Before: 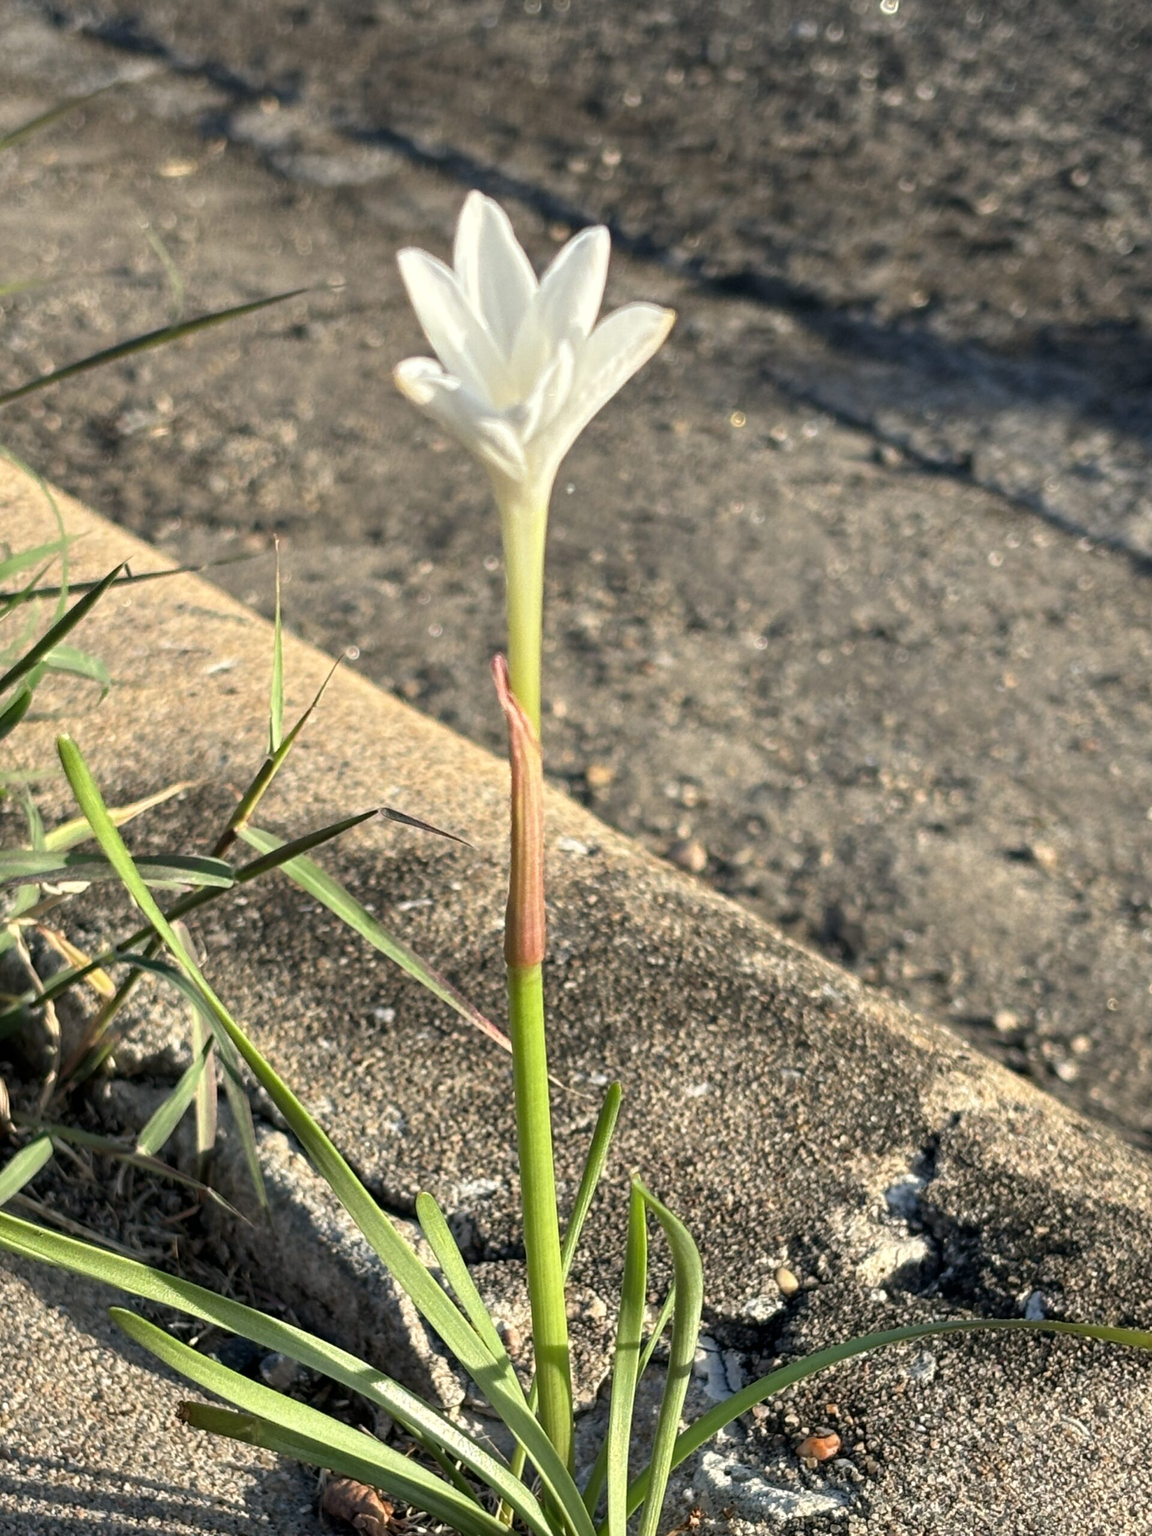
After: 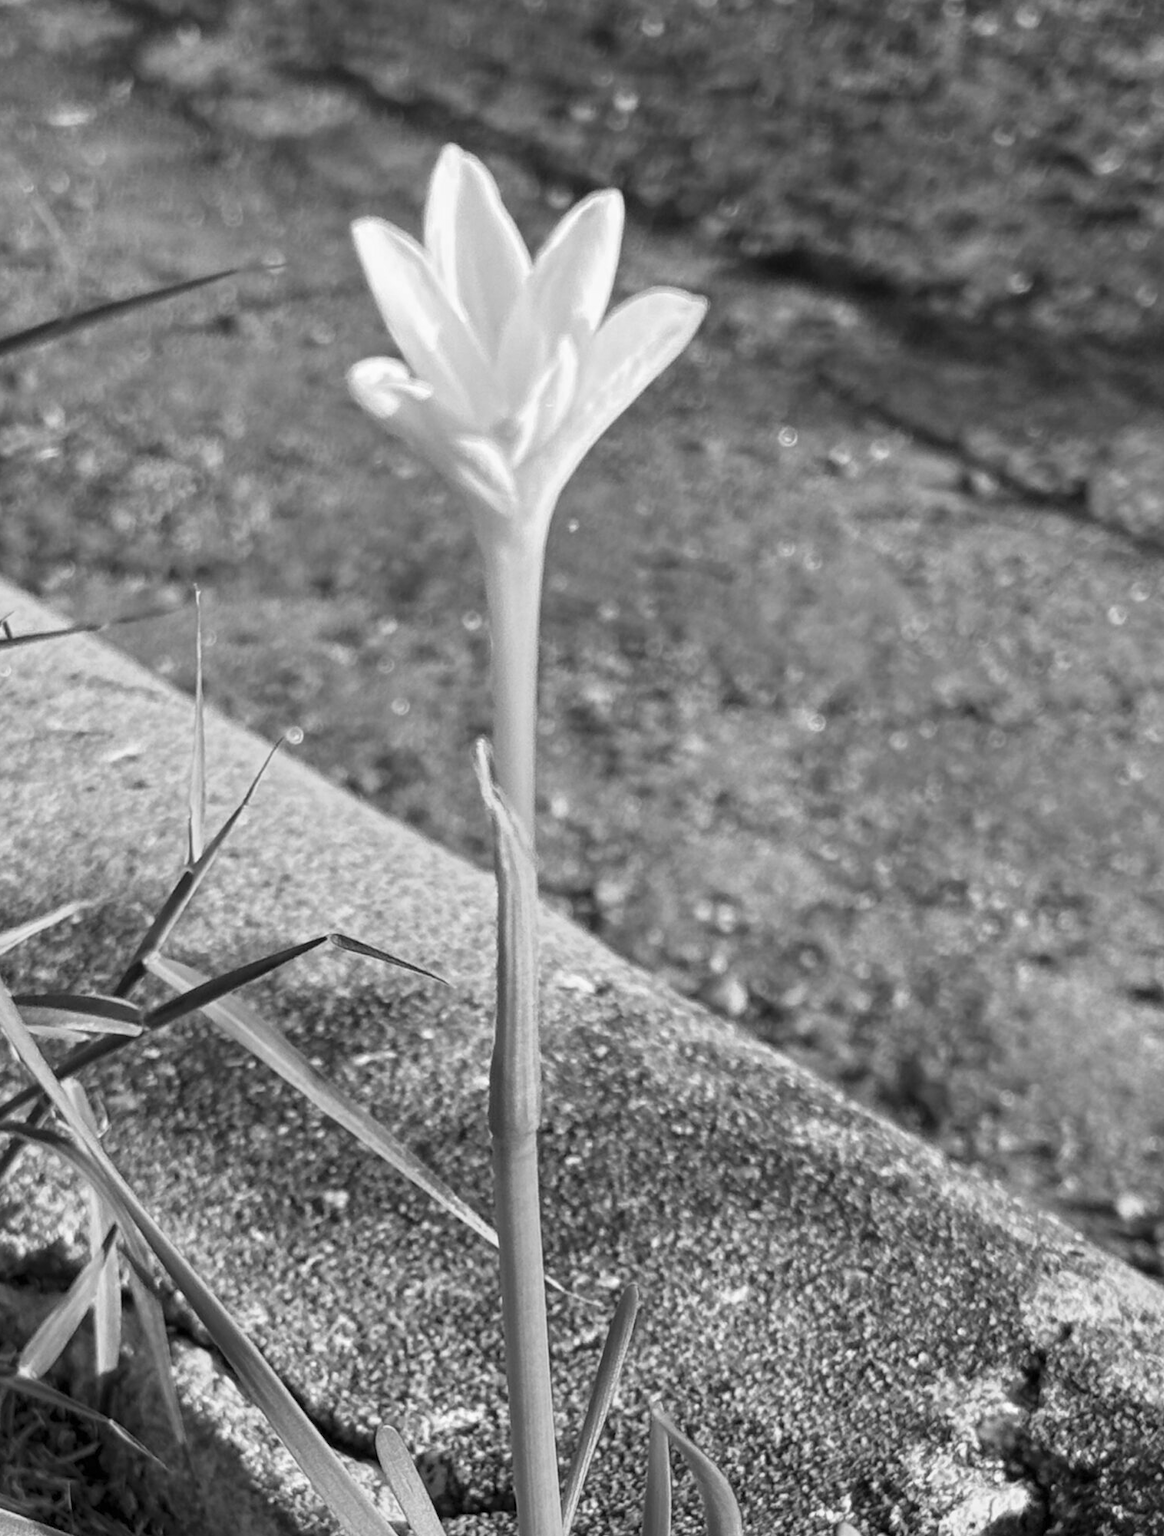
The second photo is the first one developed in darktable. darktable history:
color zones: curves: ch0 [(0, 0.613) (0.01, 0.613) (0.245, 0.448) (0.498, 0.529) (0.642, 0.665) (0.879, 0.777) (0.99, 0.613)]; ch1 [(0, 0) (0.143, 0) (0.286, 0) (0.429, 0) (0.571, 0) (0.714, 0) (0.857, 0)], mix 29.97%
shadows and highlights: shadows 62.67, white point adjustment 0.373, highlights -33.57, compress 83.78%
crop and rotate: left 10.669%, top 5.103%, right 10.305%, bottom 16.724%
